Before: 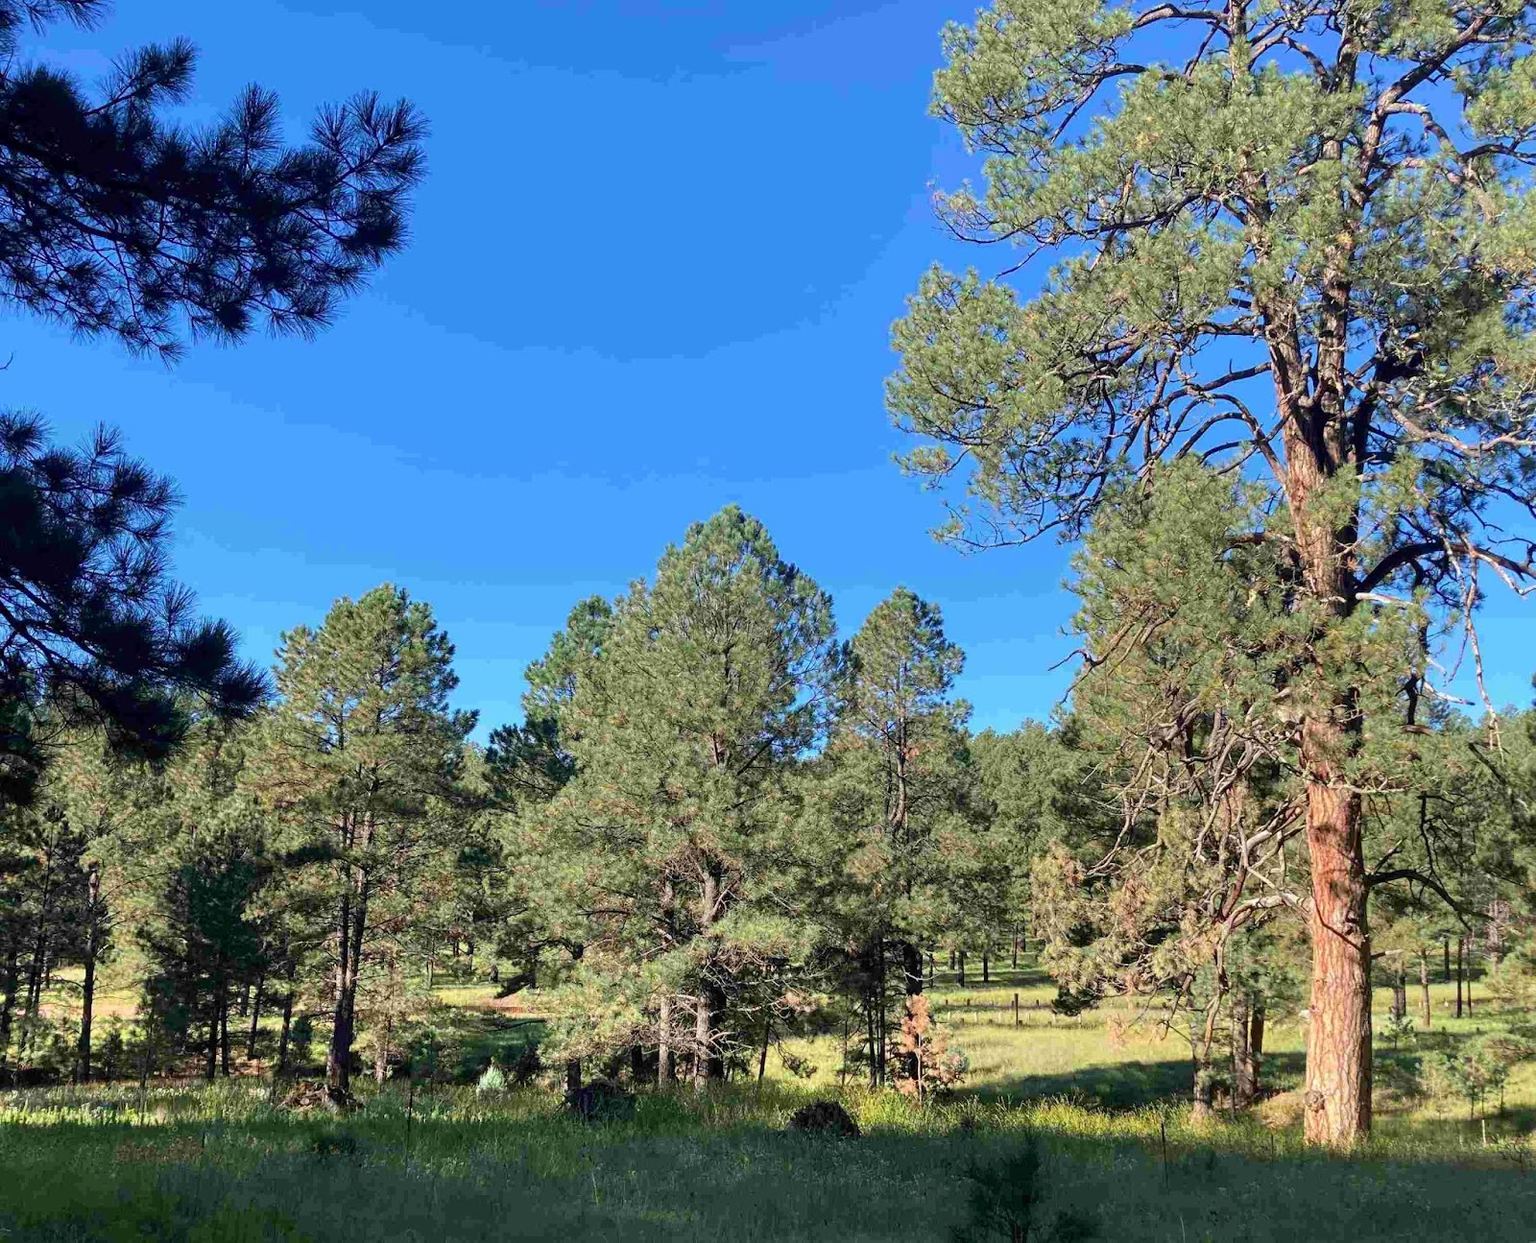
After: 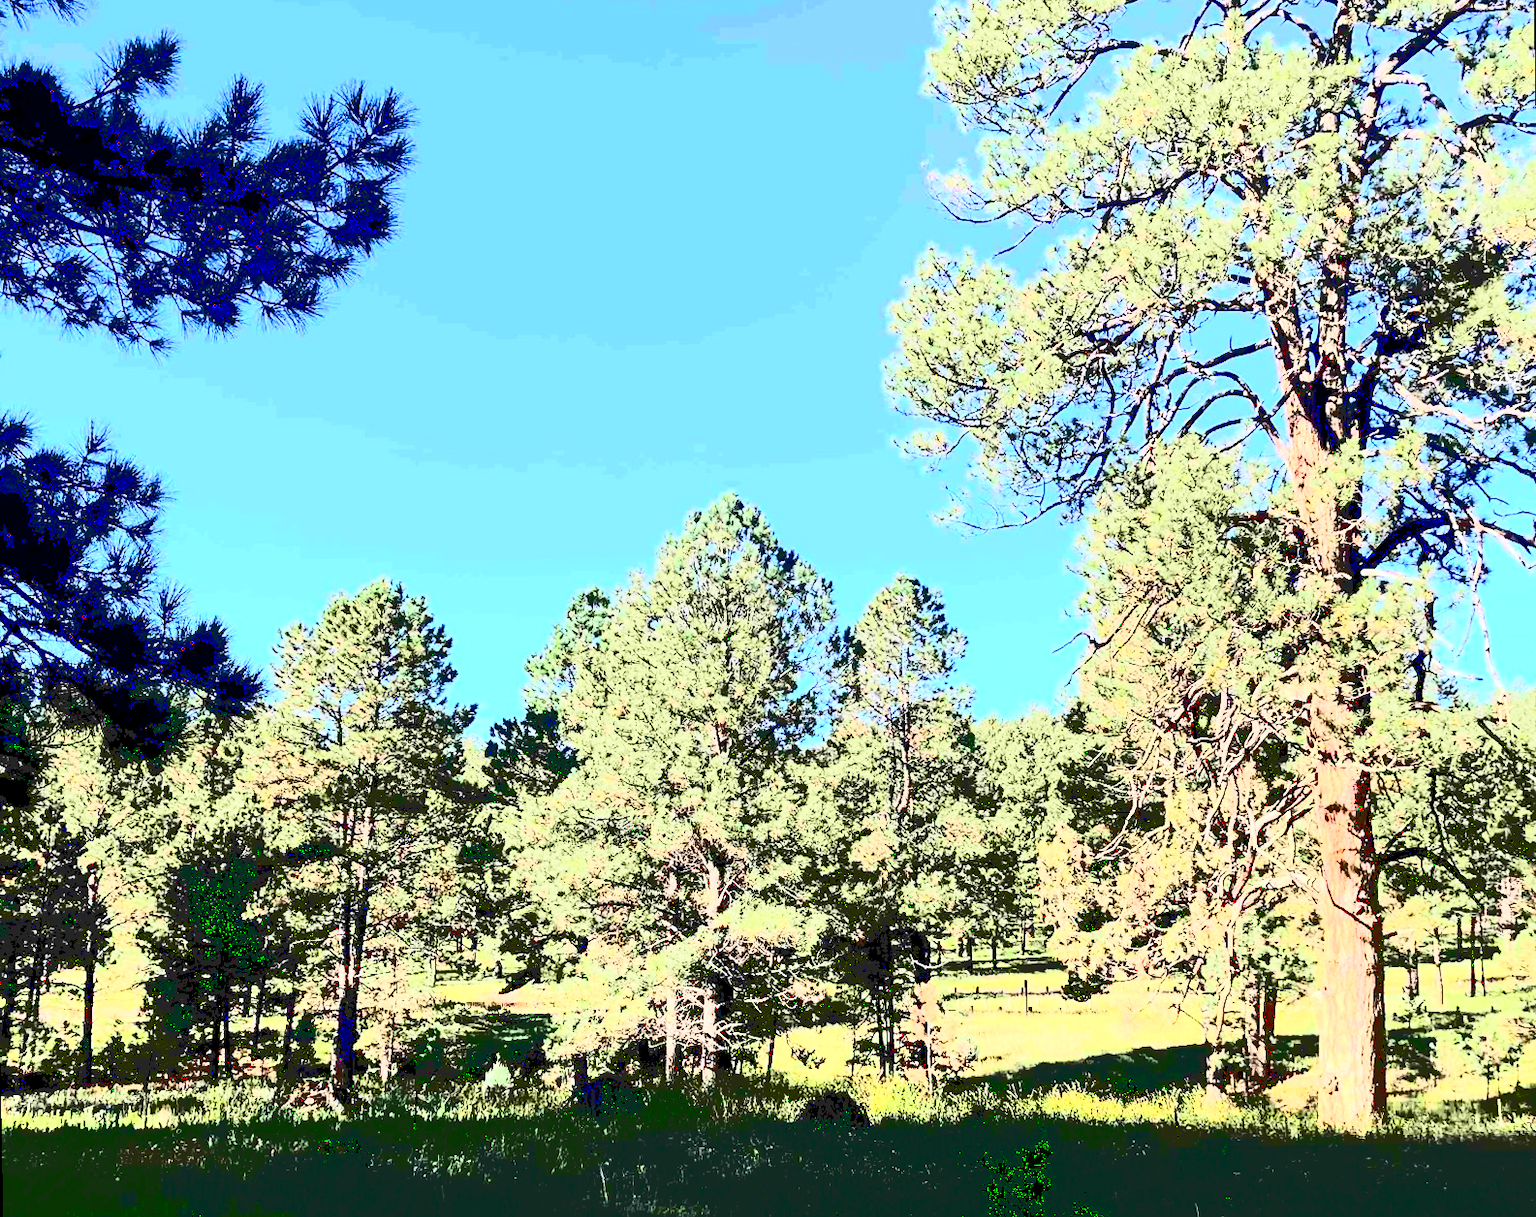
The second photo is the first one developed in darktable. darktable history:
base curve: curves: ch0 [(0.065, 0.026) (0.236, 0.358) (0.53, 0.546) (0.777, 0.841) (0.924, 0.992)], preserve colors average RGB
exposure: black level correction 0.007, exposure 0.159 EV, compensate highlight preservation false
rotate and perspective: rotation -1°, crop left 0.011, crop right 0.989, crop top 0.025, crop bottom 0.975
contrast brightness saturation: contrast 0.62, brightness 0.34, saturation 0.14
